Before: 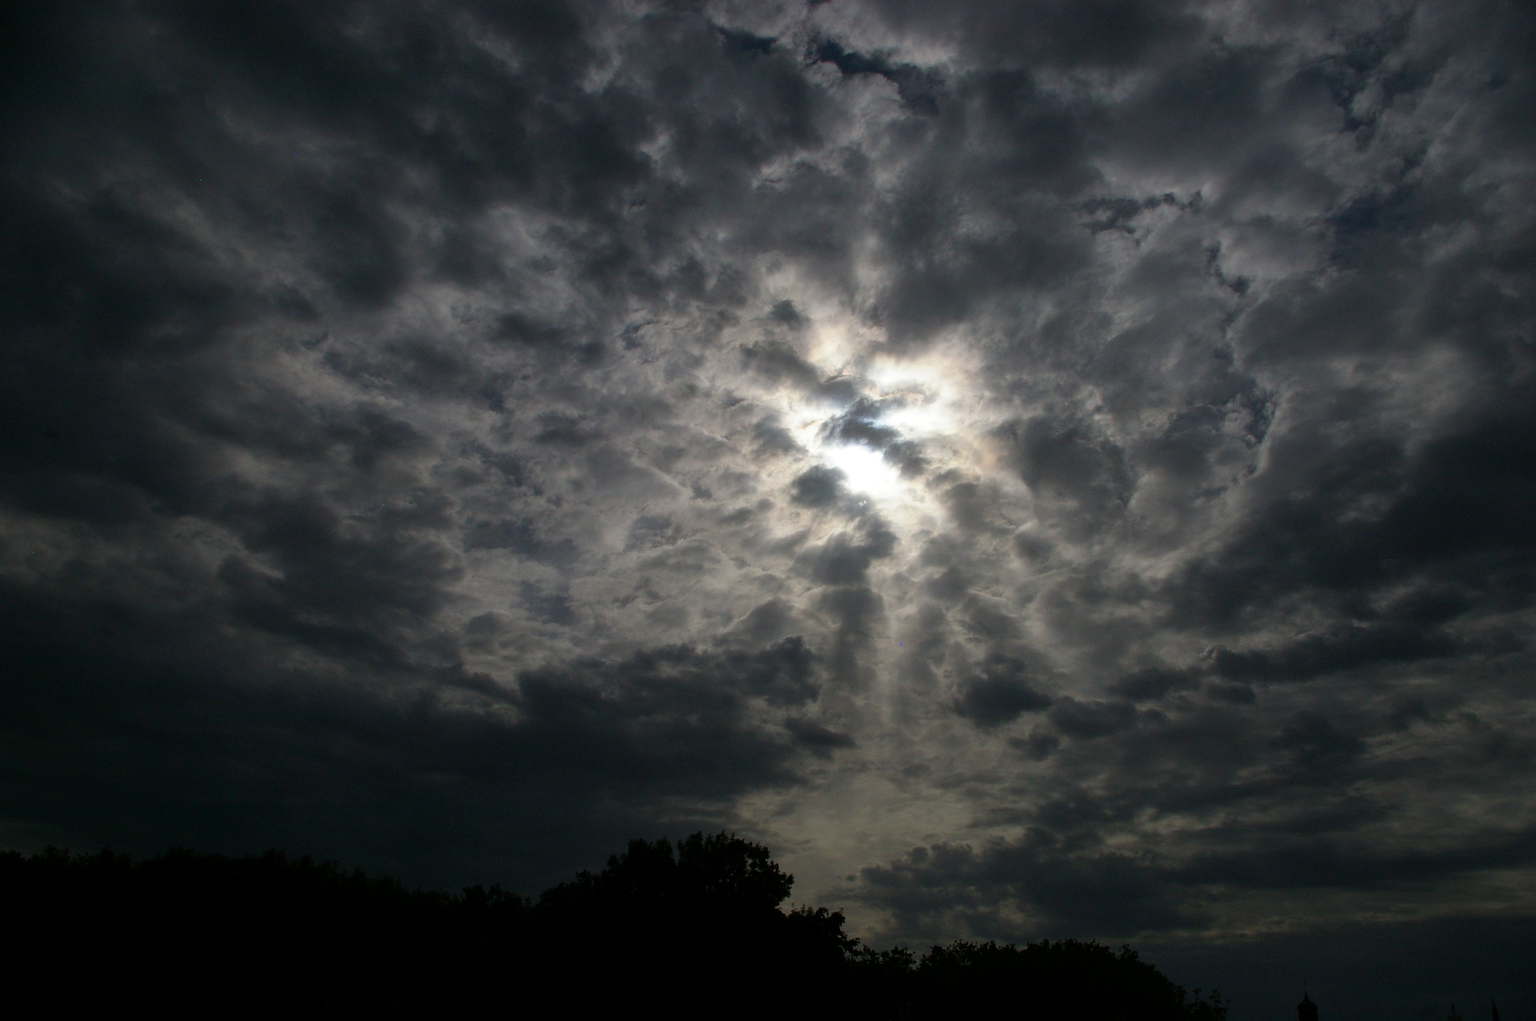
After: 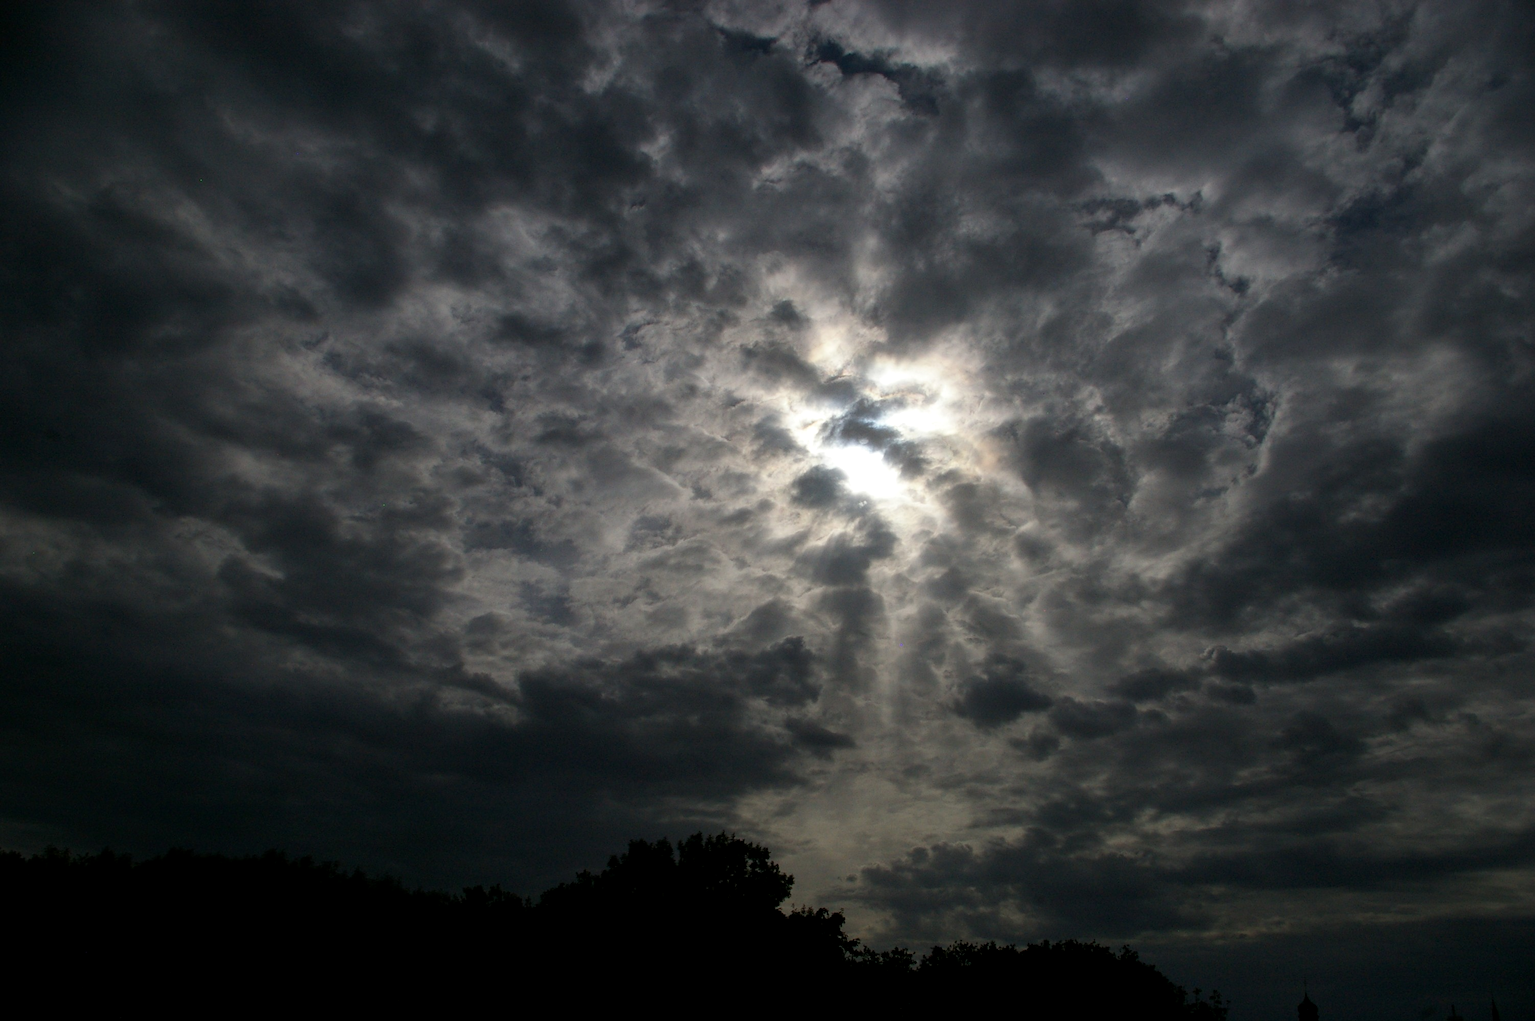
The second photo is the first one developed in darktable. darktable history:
local contrast: highlights 107%, shadows 99%, detail 119%, midtone range 0.2
